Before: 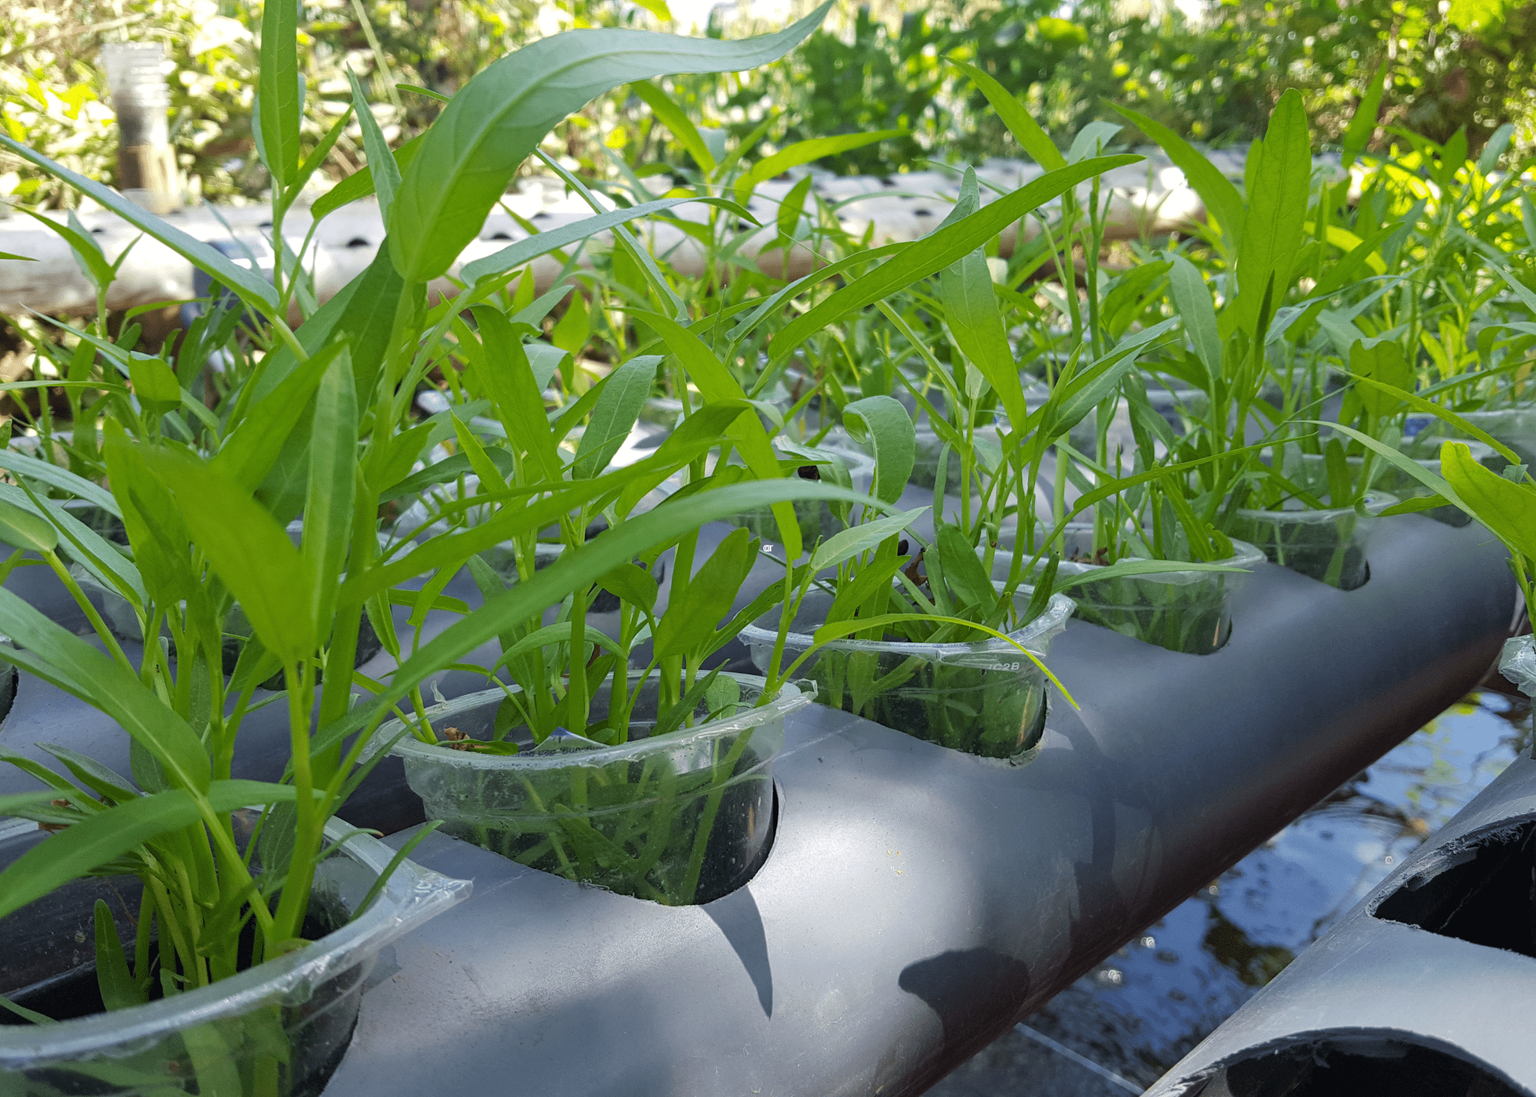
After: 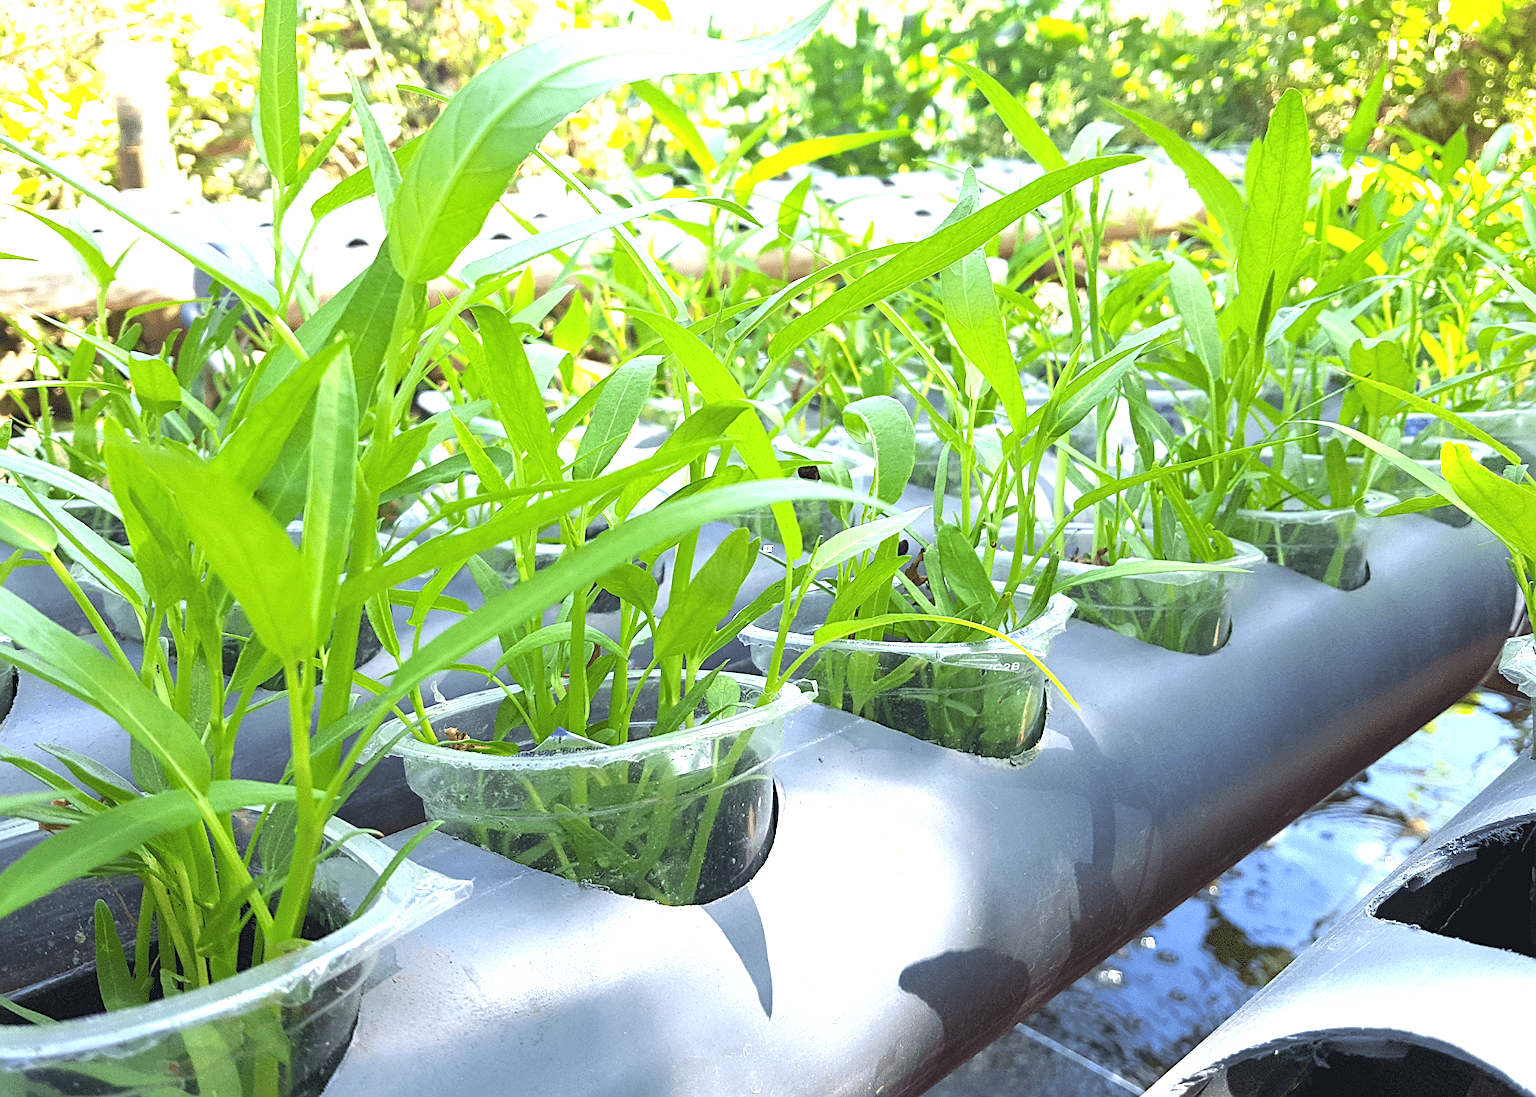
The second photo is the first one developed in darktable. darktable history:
sharpen: on, module defaults
exposure: black level correction 0, exposure 1.55 EV, compensate exposure bias true, compensate highlight preservation false
